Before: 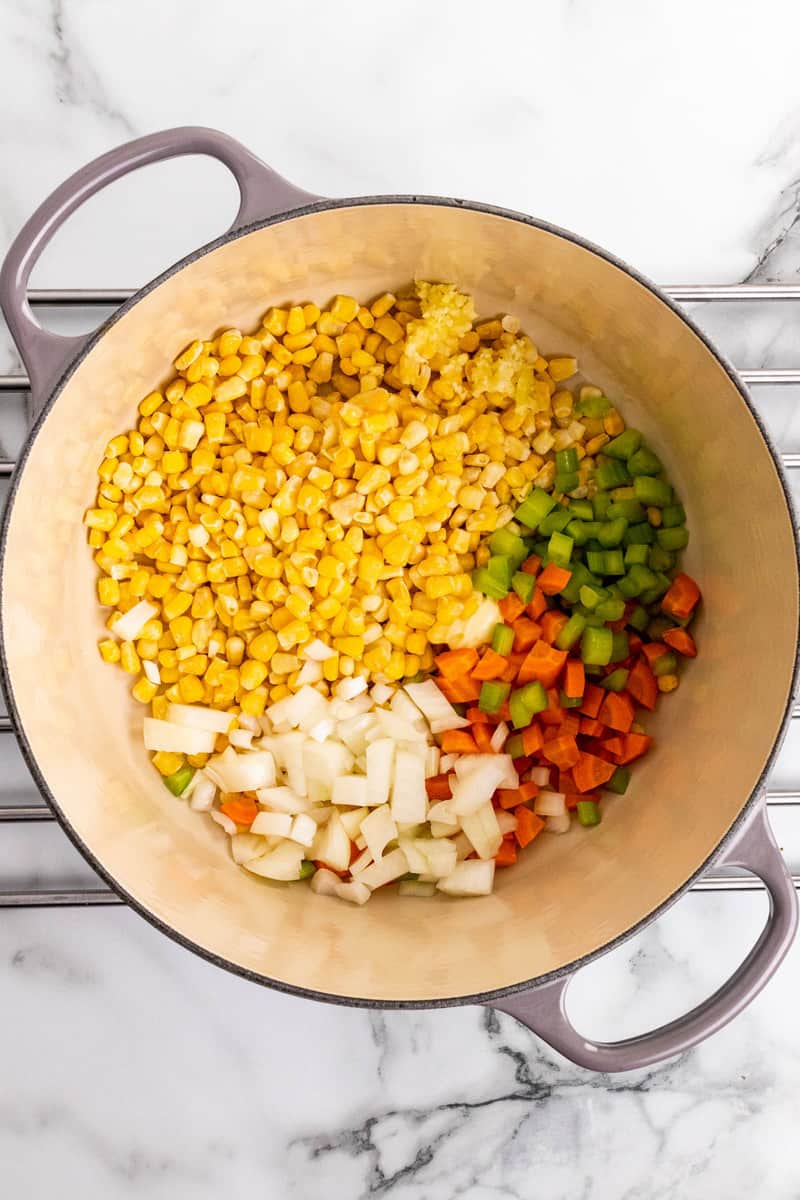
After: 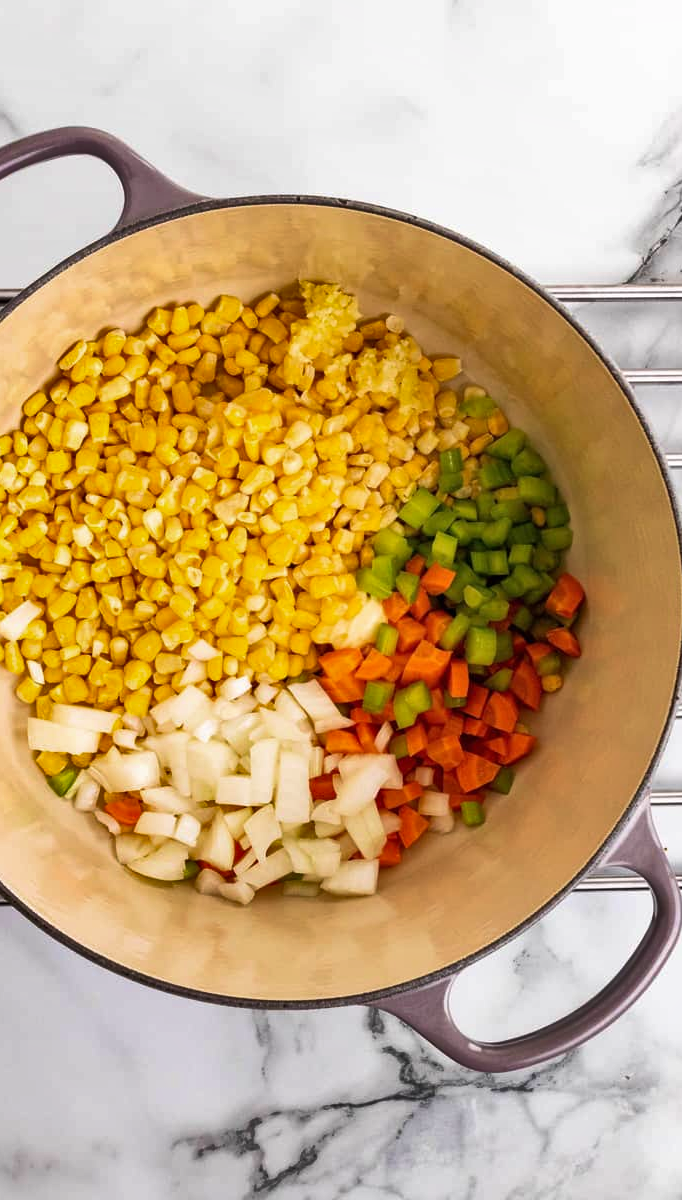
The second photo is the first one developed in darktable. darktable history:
crop and rotate: left 14.746%
velvia: on, module defaults
shadows and highlights: white point adjustment 0.061, soften with gaussian
